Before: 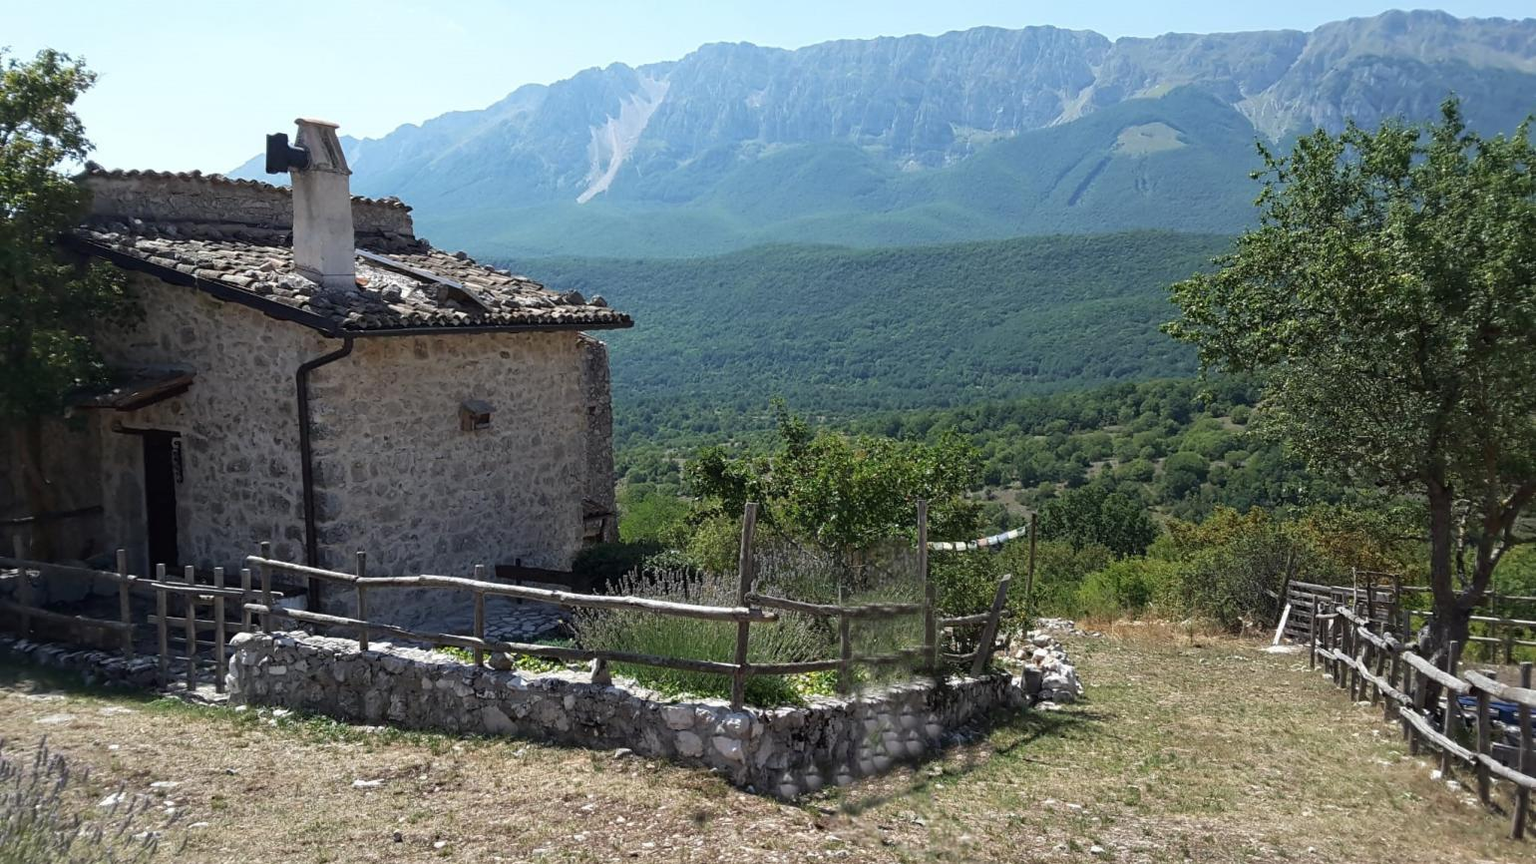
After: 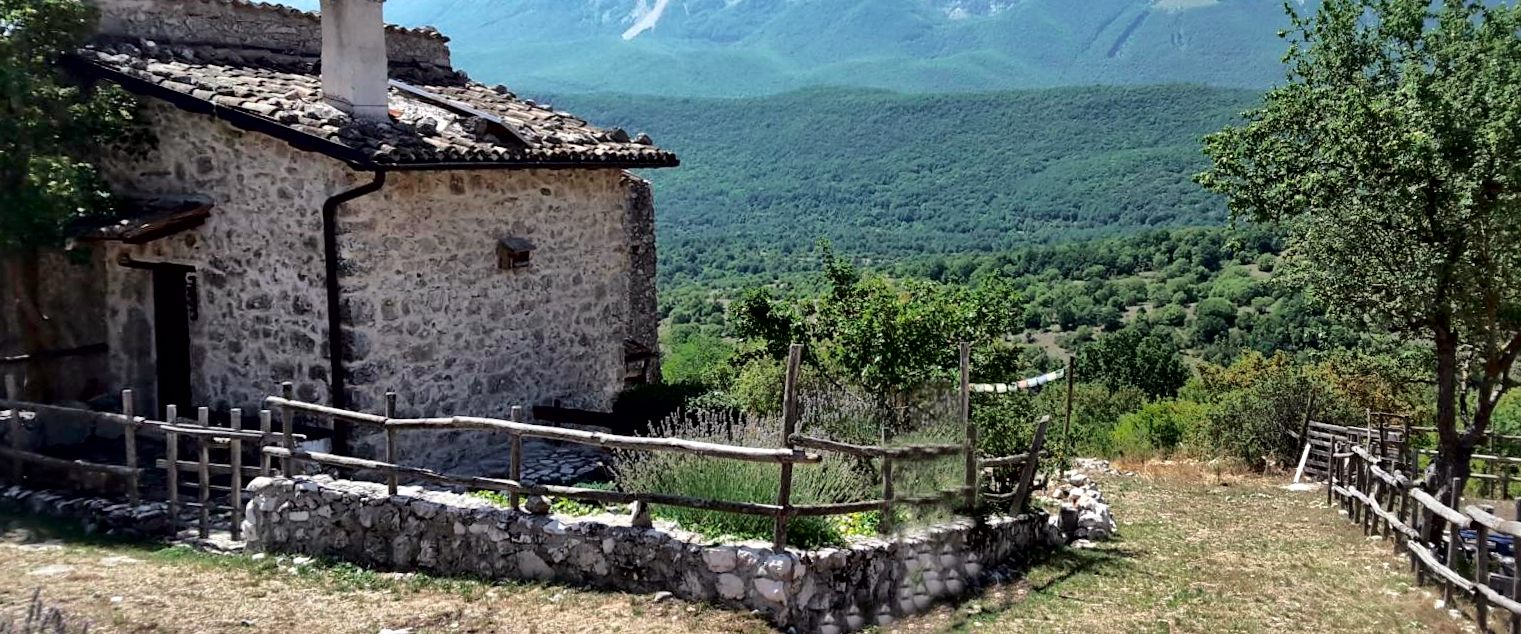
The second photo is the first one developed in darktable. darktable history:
local contrast: mode bilateral grid, contrast 25, coarseness 60, detail 151%, midtone range 0.2
levels: mode automatic, black 0.023%, white 99.97%, levels [0.062, 0.494, 0.925]
tone curve: curves: ch0 [(0, 0.013) (0.117, 0.081) (0.257, 0.259) (0.408, 0.45) (0.611, 0.64) (0.81, 0.857) (1, 1)]; ch1 [(0, 0) (0.287, 0.198) (0.501, 0.506) (0.56, 0.584) (0.715, 0.741) (0.976, 0.992)]; ch2 [(0, 0) (0.369, 0.362) (0.5, 0.5) (0.537, 0.547) (0.59, 0.603) (0.681, 0.754) (1, 1)], color space Lab, independent channels, preserve colors none
exposure: black level correction 0.001, compensate highlight preservation false
rotate and perspective: rotation 0.679°, lens shift (horizontal) 0.136, crop left 0.009, crop right 0.991, crop top 0.078, crop bottom 0.95
crop and rotate: top 15.774%, bottom 5.506%
tone equalizer: on, module defaults
shadows and highlights: low approximation 0.01, soften with gaussian
